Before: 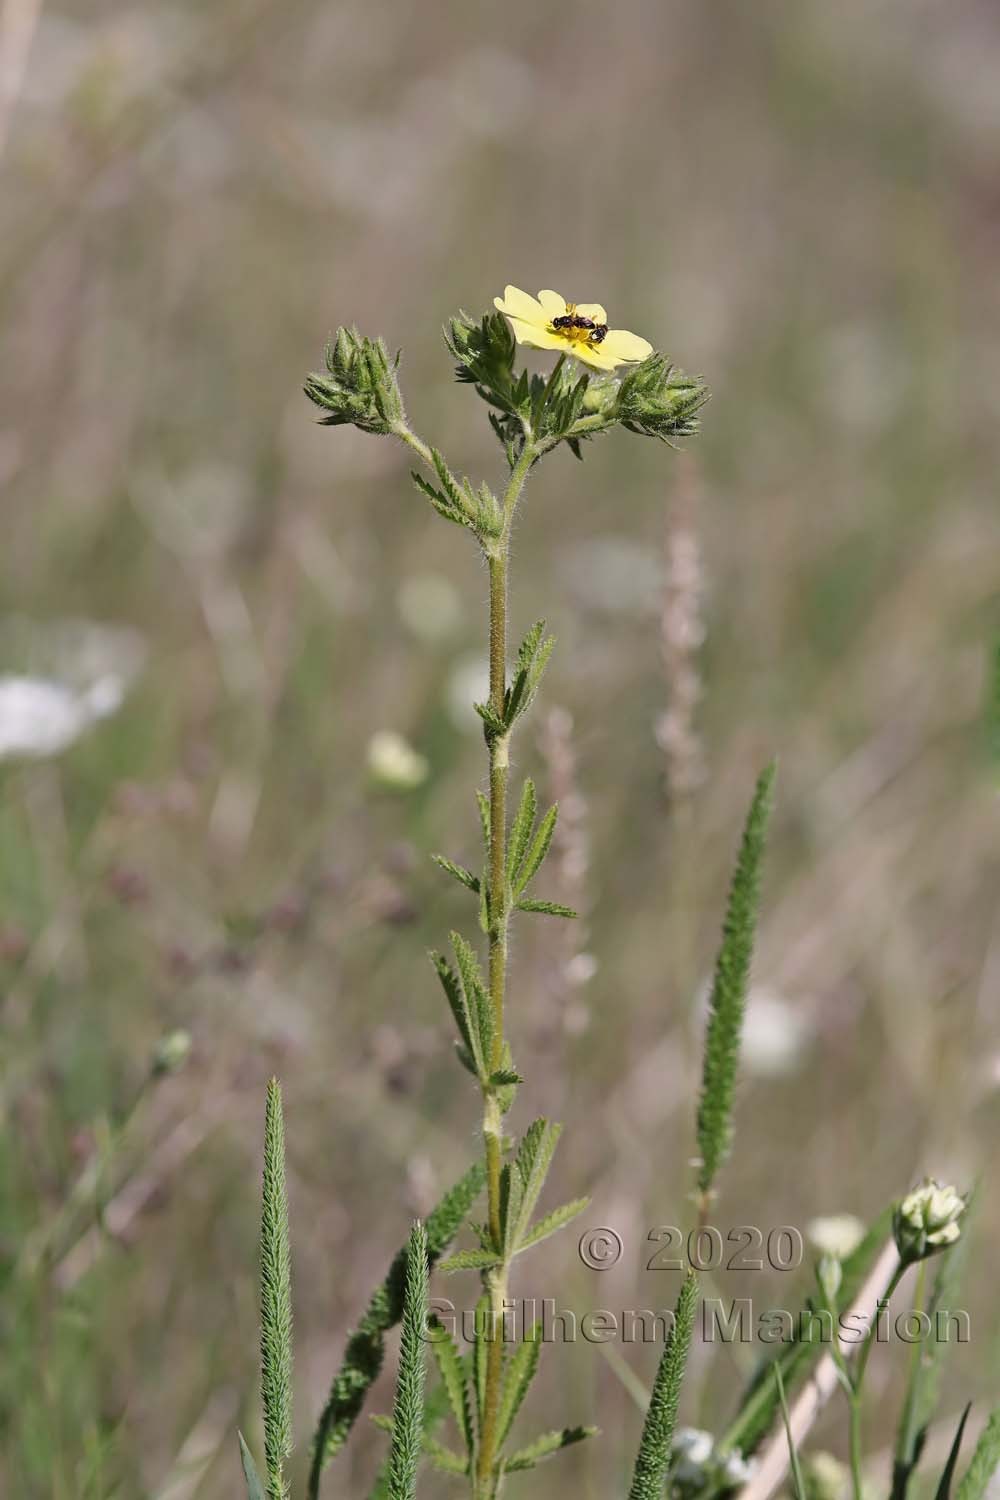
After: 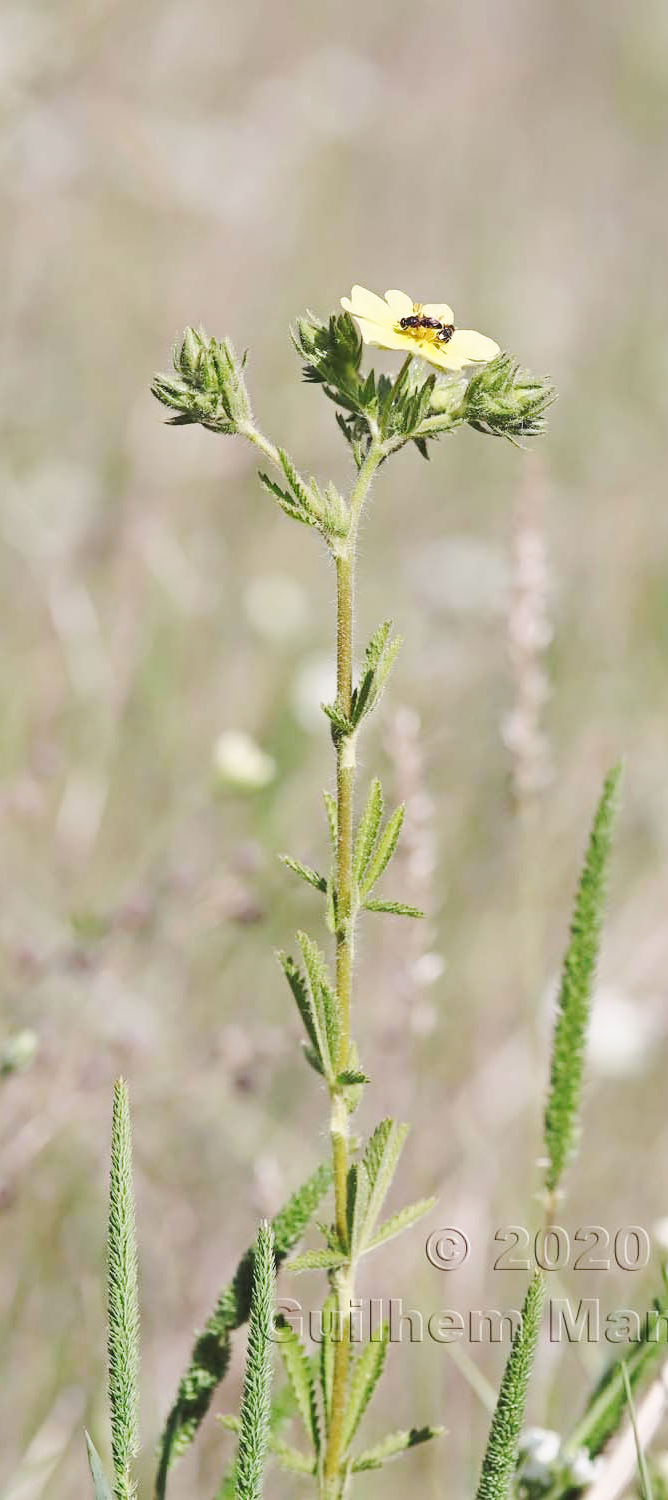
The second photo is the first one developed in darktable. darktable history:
base curve: curves: ch0 [(0, 0.007) (0.028, 0.063) (0.121, 0.311) (0.46, 0.743) (0.859, 0.957) (1, 1)], preserve colors none
crop and rotate: left 15.313%, right 17.869%
